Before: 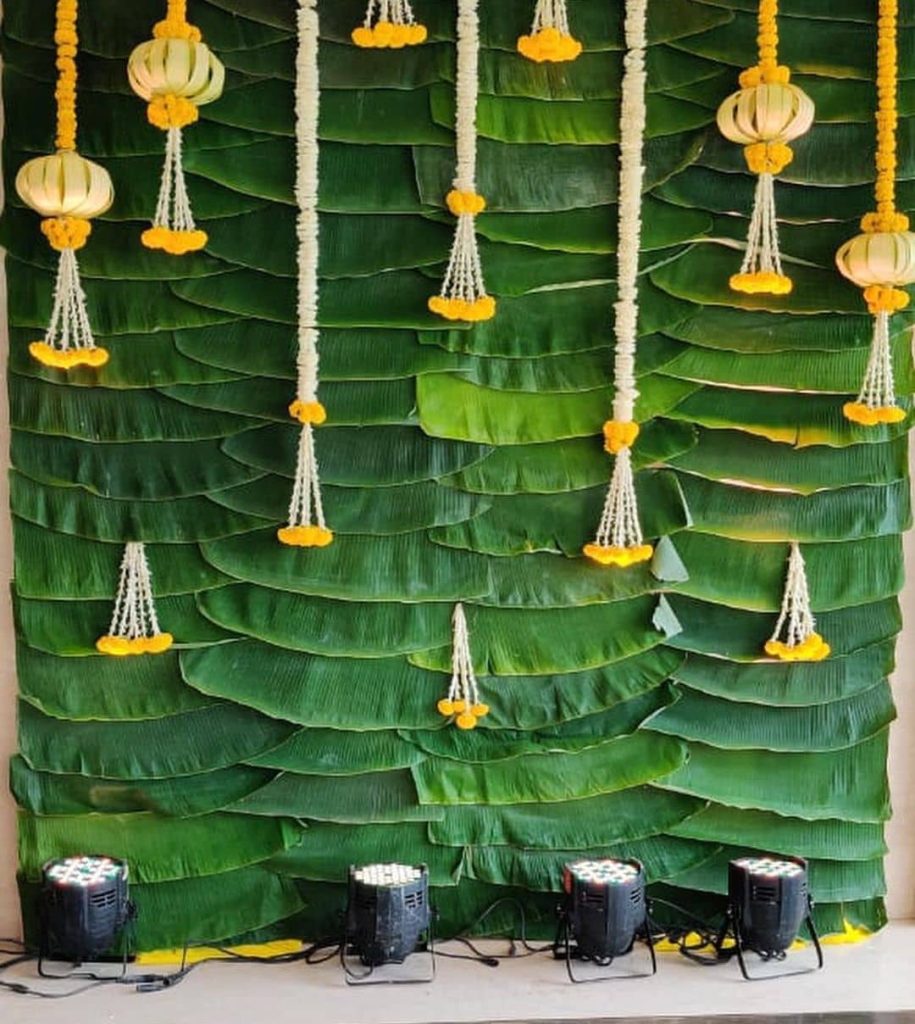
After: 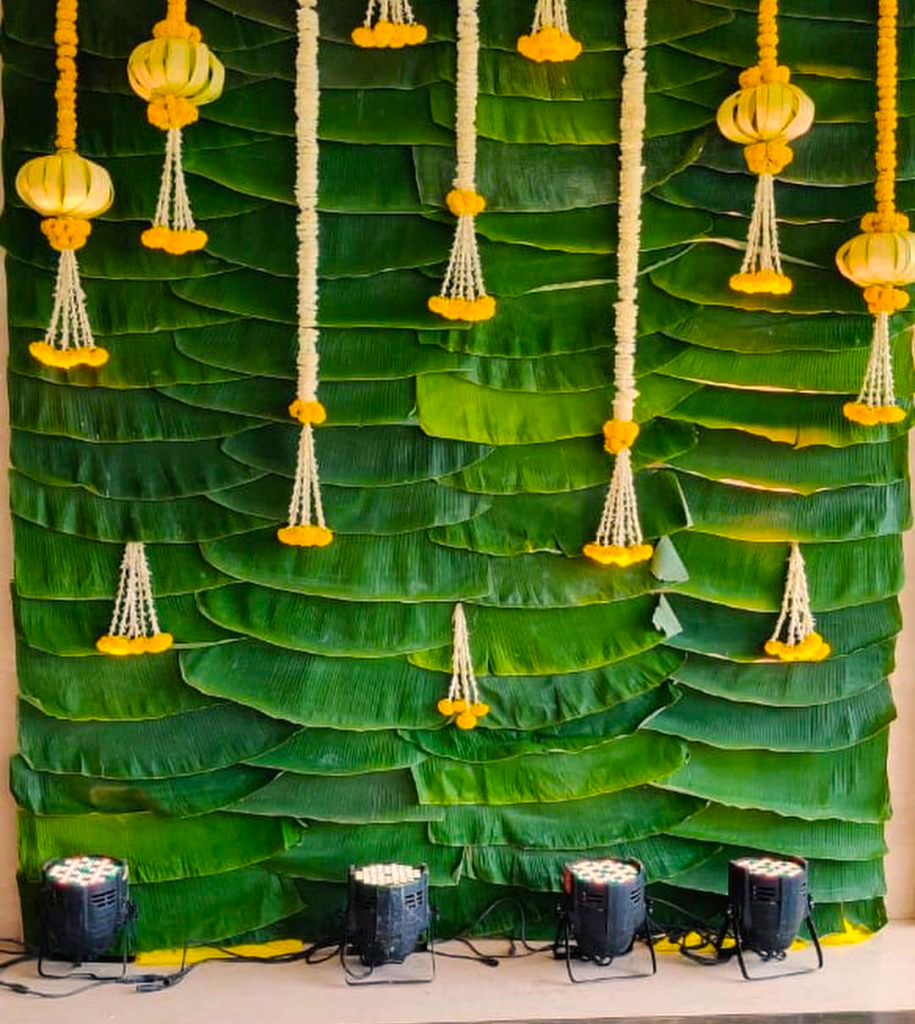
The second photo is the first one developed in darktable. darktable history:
color balance rgb: highlights gain › chroma 3.022%, highlights gain › hue 60.22°, perceptual saturation grading › global saturation 30.865%, global vibrance 20%
